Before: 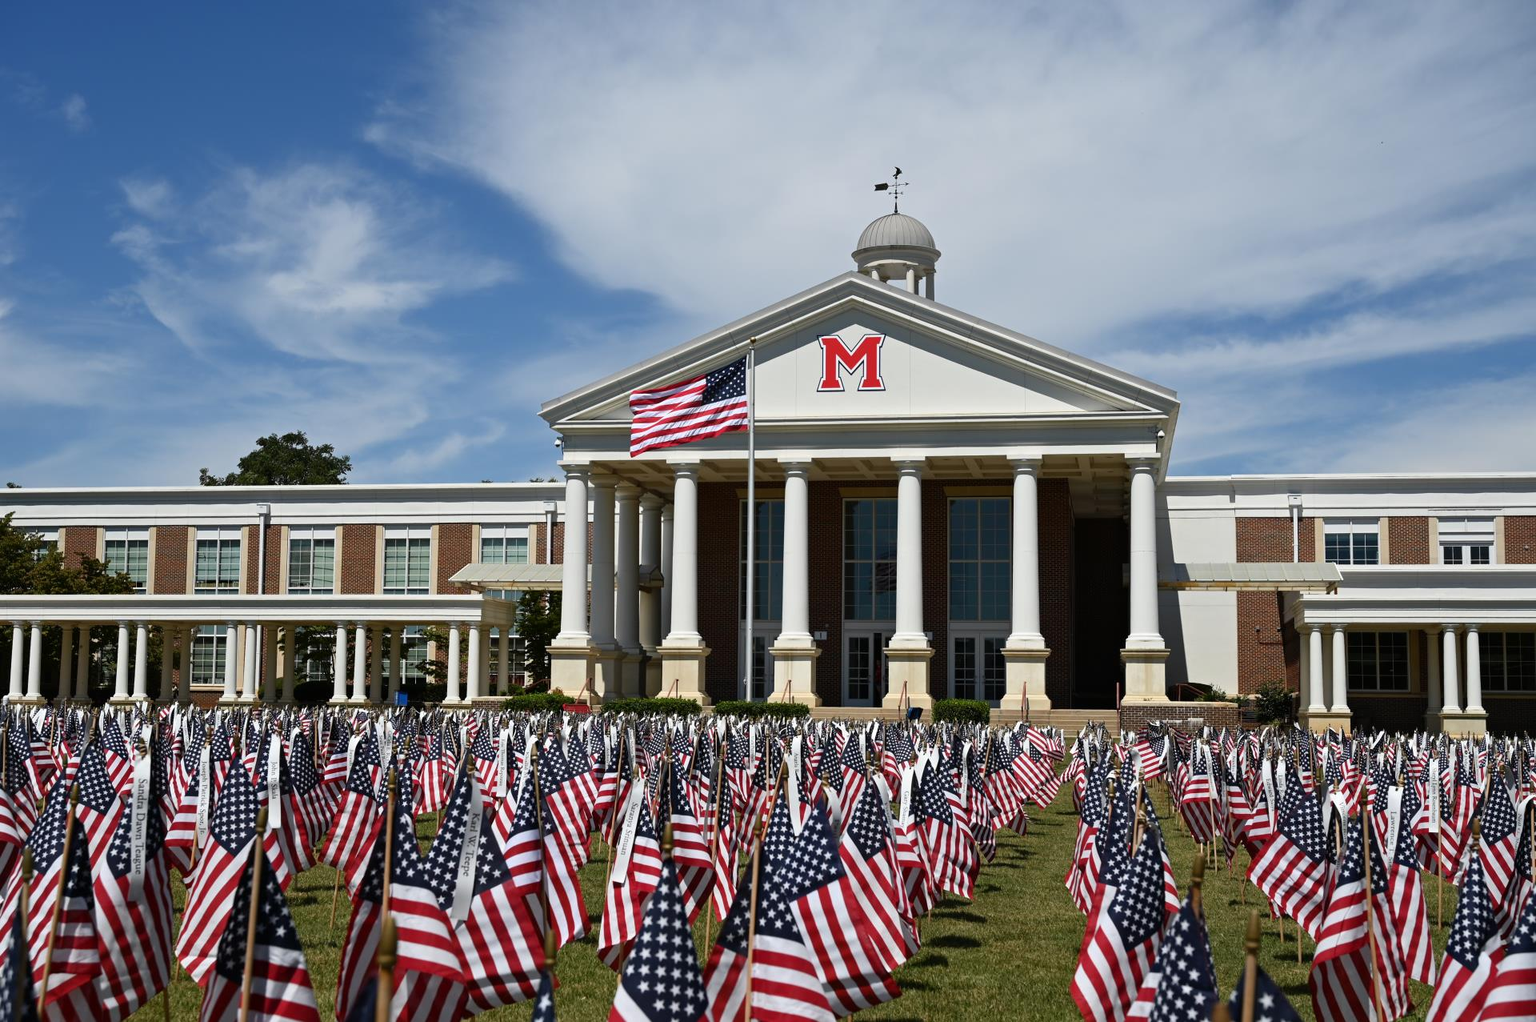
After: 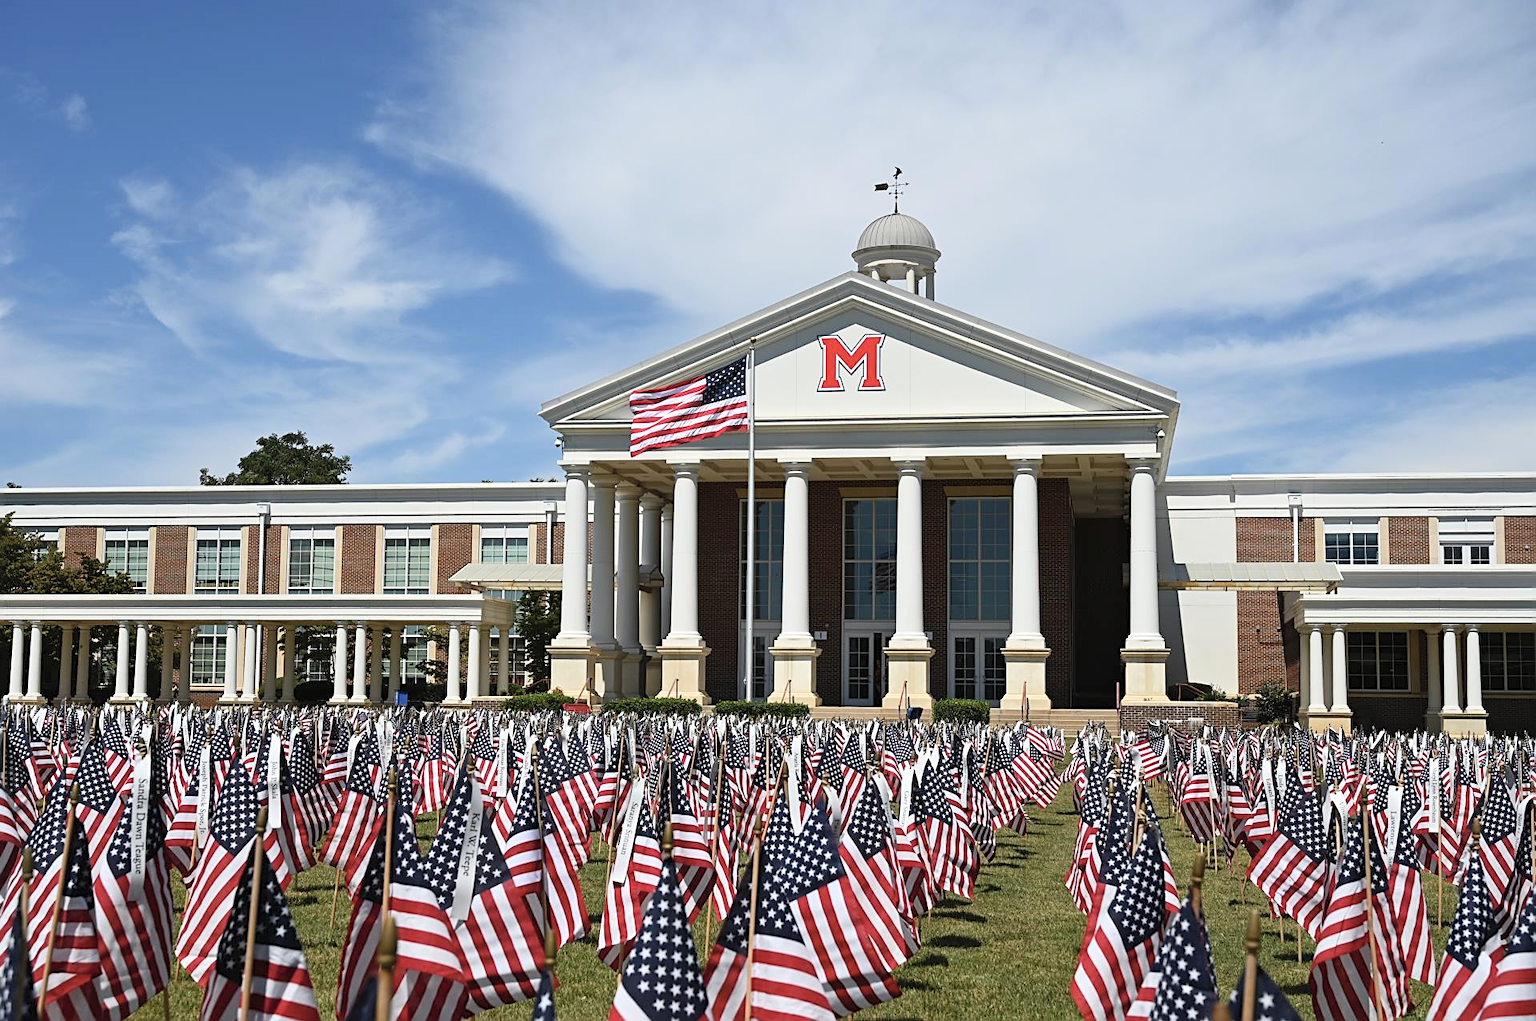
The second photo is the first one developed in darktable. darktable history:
contrast brightness saturation: contrast 0.14, brightness 0.21
sharpen: on, module defaults
